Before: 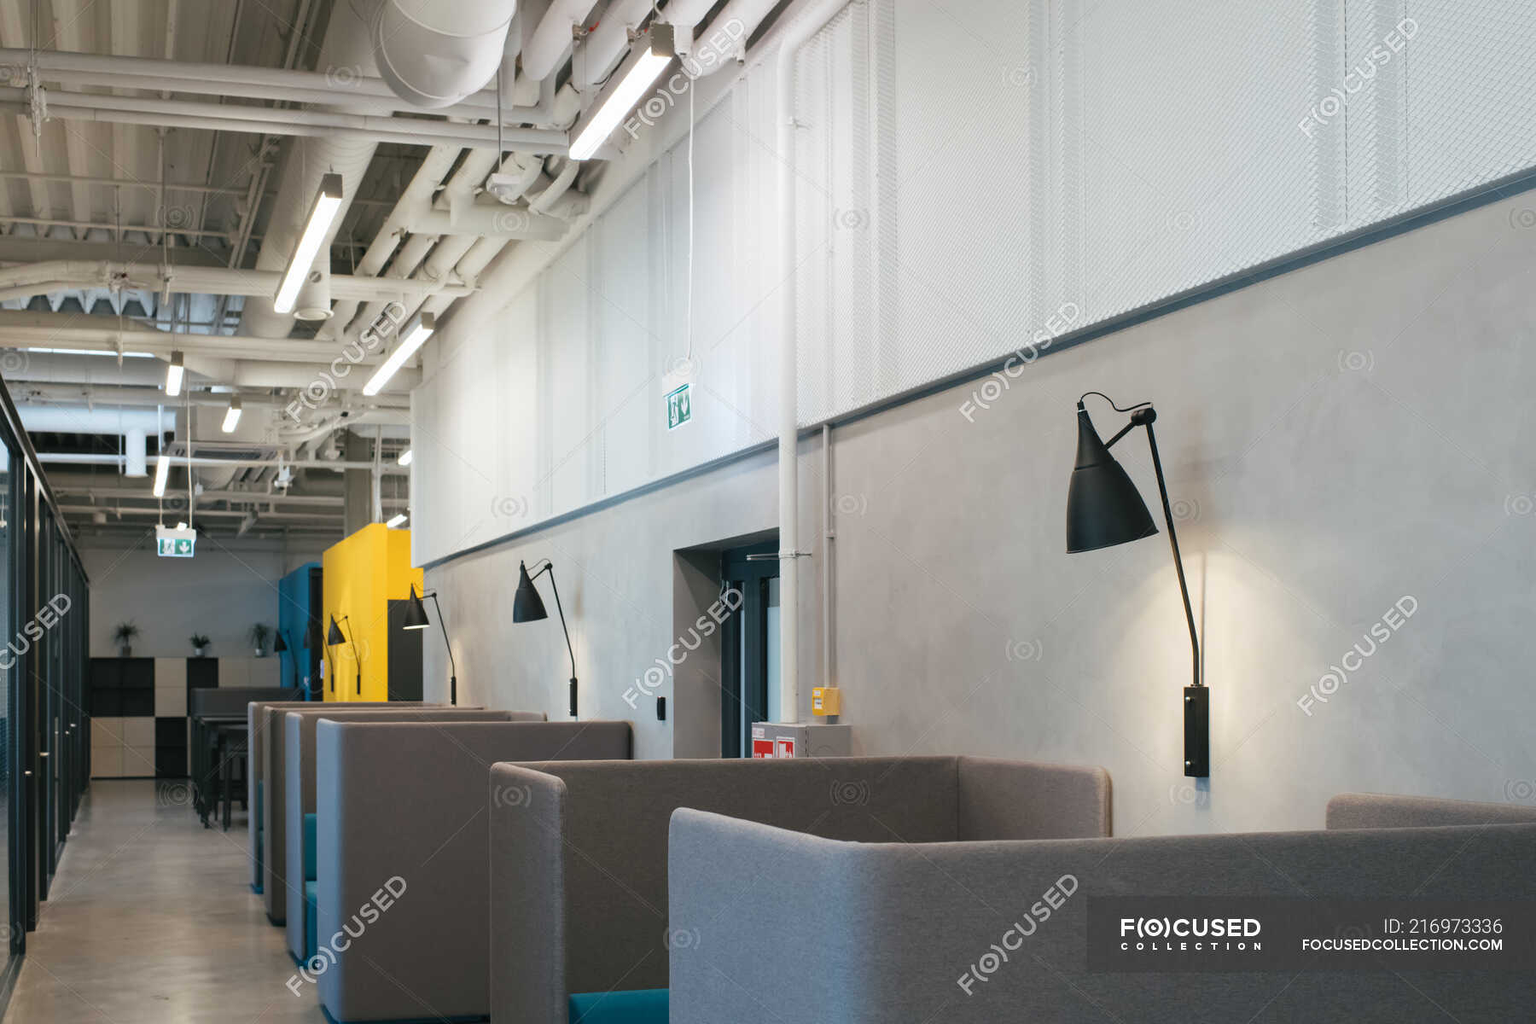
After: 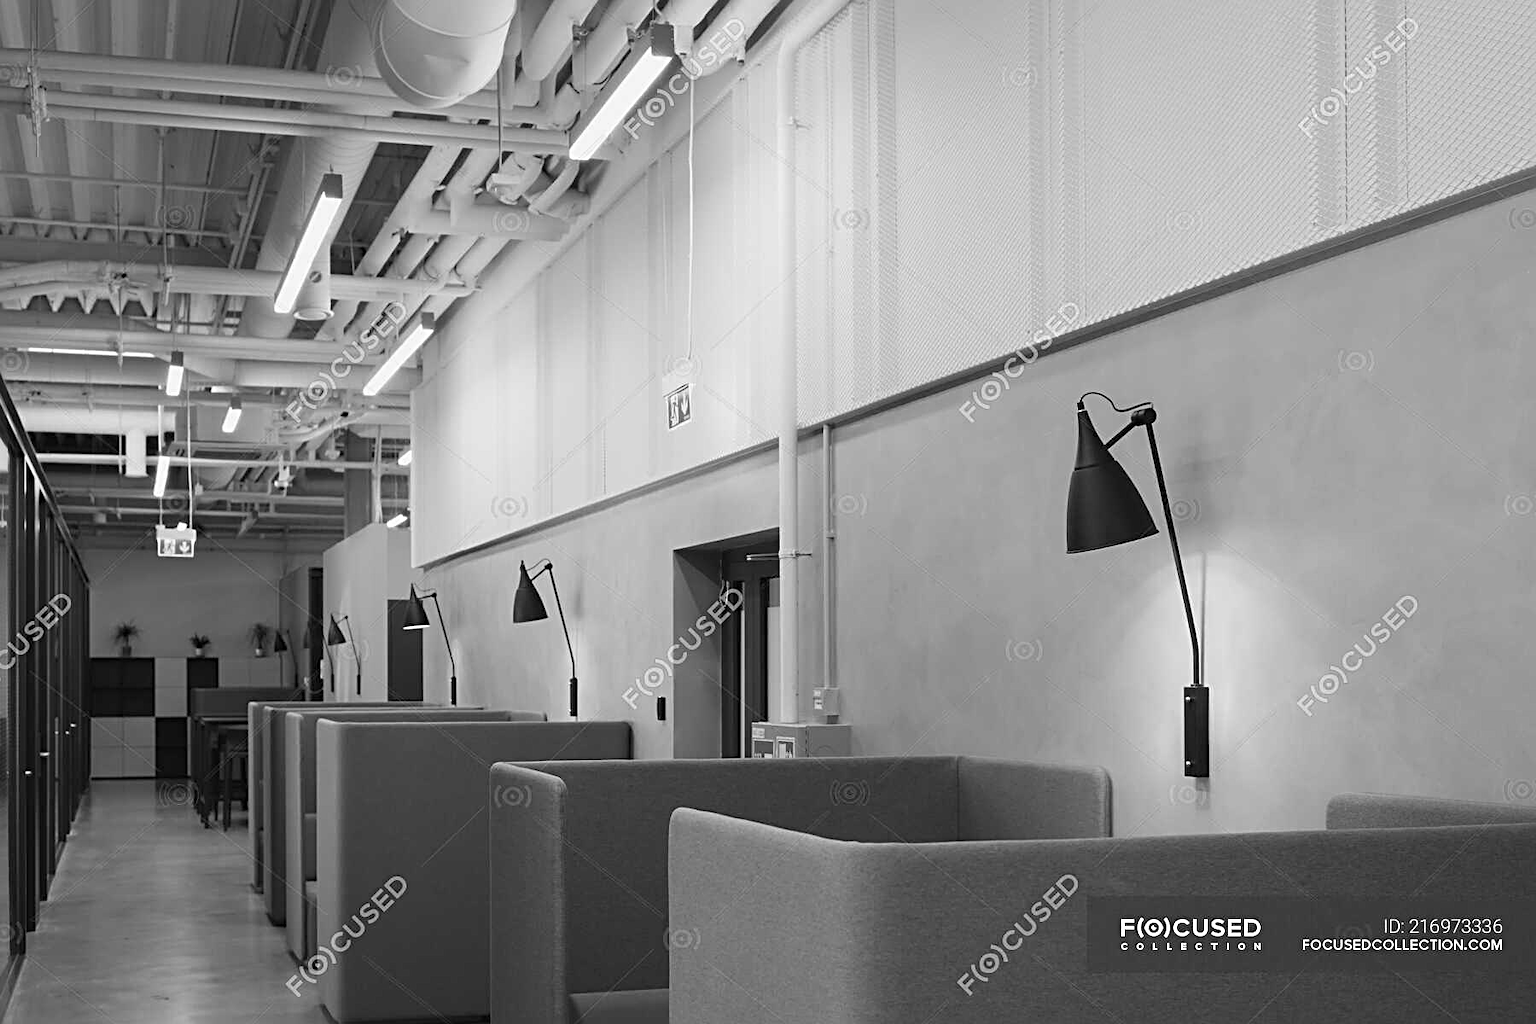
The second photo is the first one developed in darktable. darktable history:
color calibration: output gray [0.23, 0.37, 0.4, 0], gray › normalize channels true, illuminant same as pipeline (D50), adaptation XYZ, x 0.346, y 0.359, gamut compression 0
sharpen: radius 3.119
